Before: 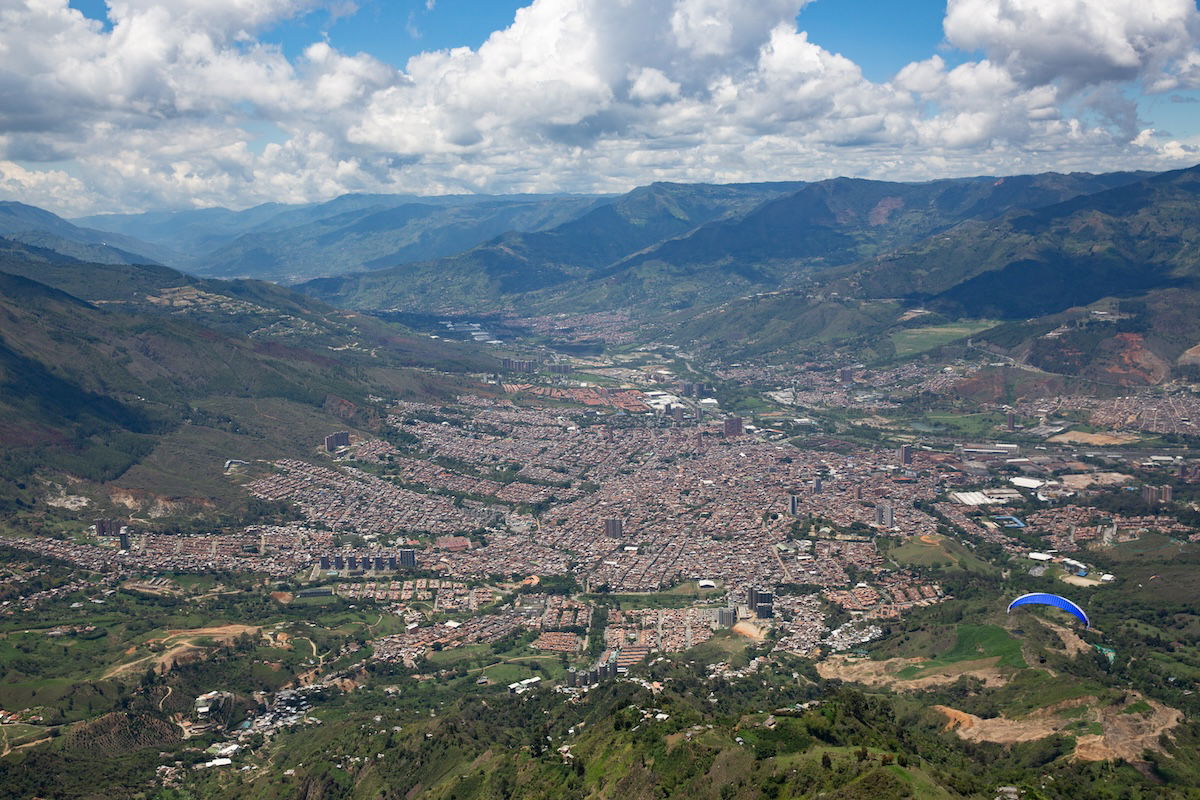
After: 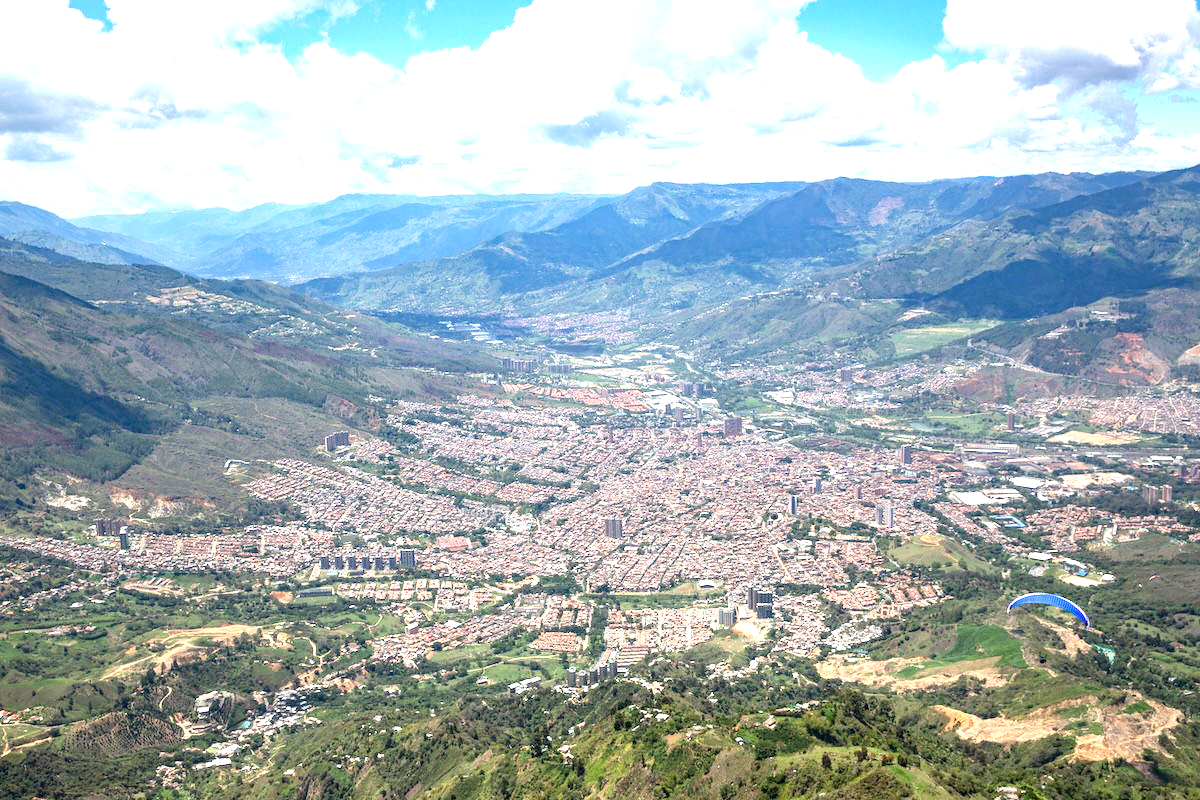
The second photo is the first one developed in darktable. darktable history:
local contrast: on, module defaults
tone curve: curves: ch0 [(0, 0) (0.251, 0.254) (0.689, 0.733) (1, 1)]
exposure: black level correction 0, exposure 1.388 EV, compensate exposure bias true, compensate highlight preservation false
